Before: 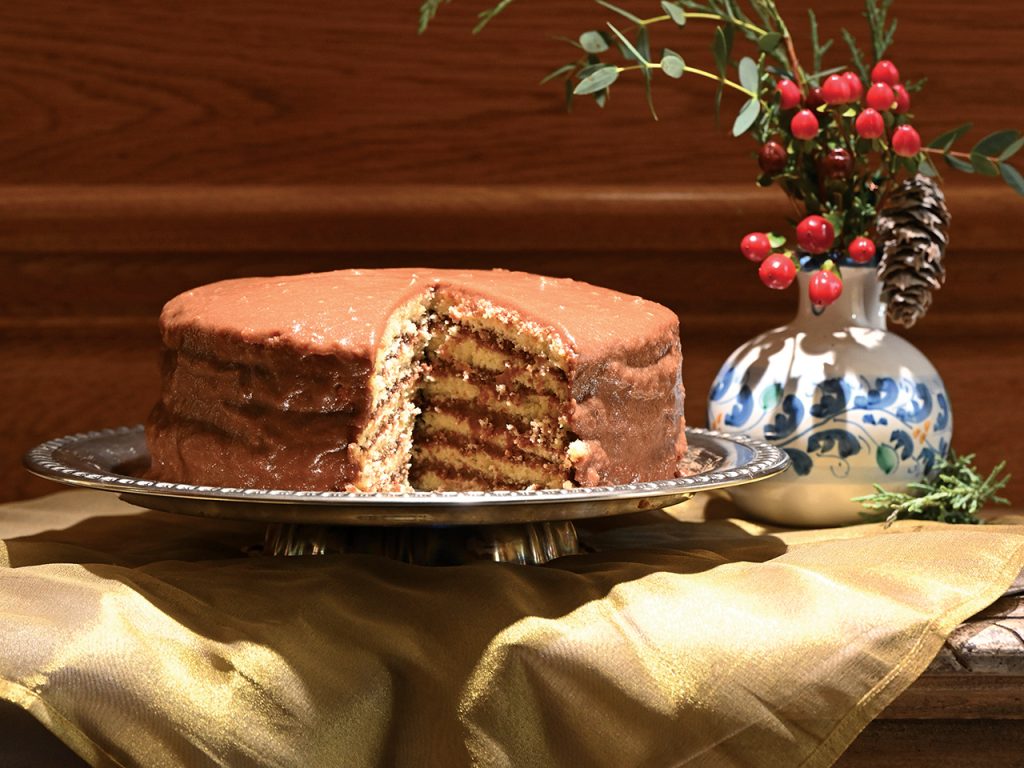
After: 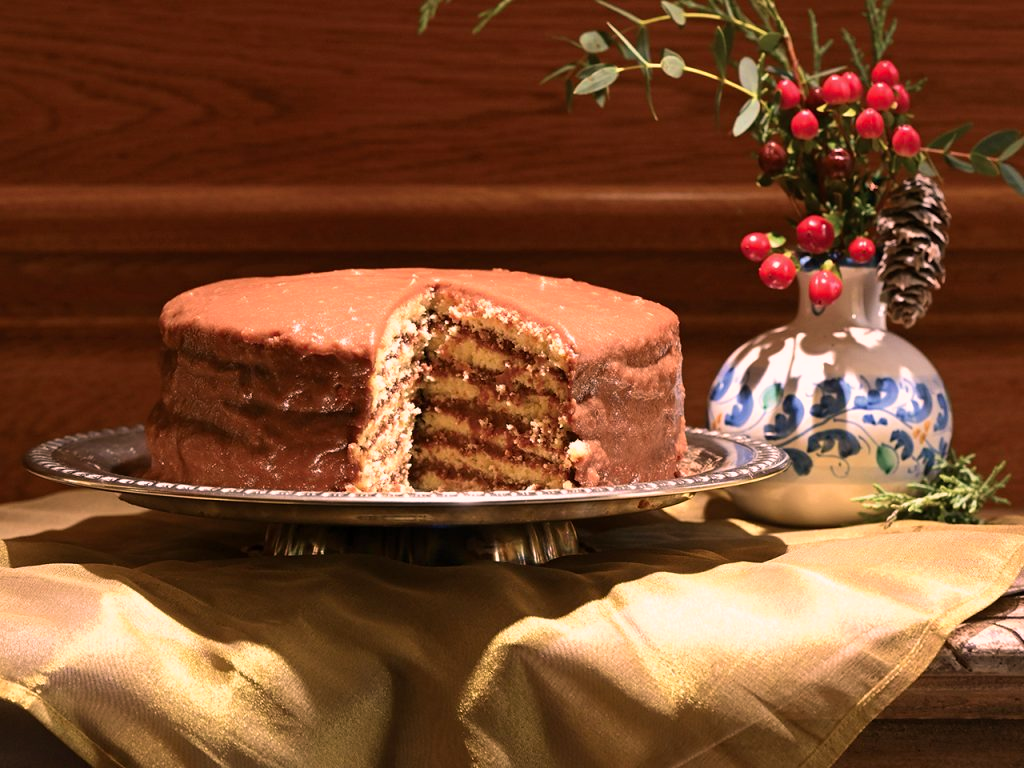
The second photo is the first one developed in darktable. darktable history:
color correction: highlights a* 12.55, highlights b* 5.45
velvia: on, module defaults
